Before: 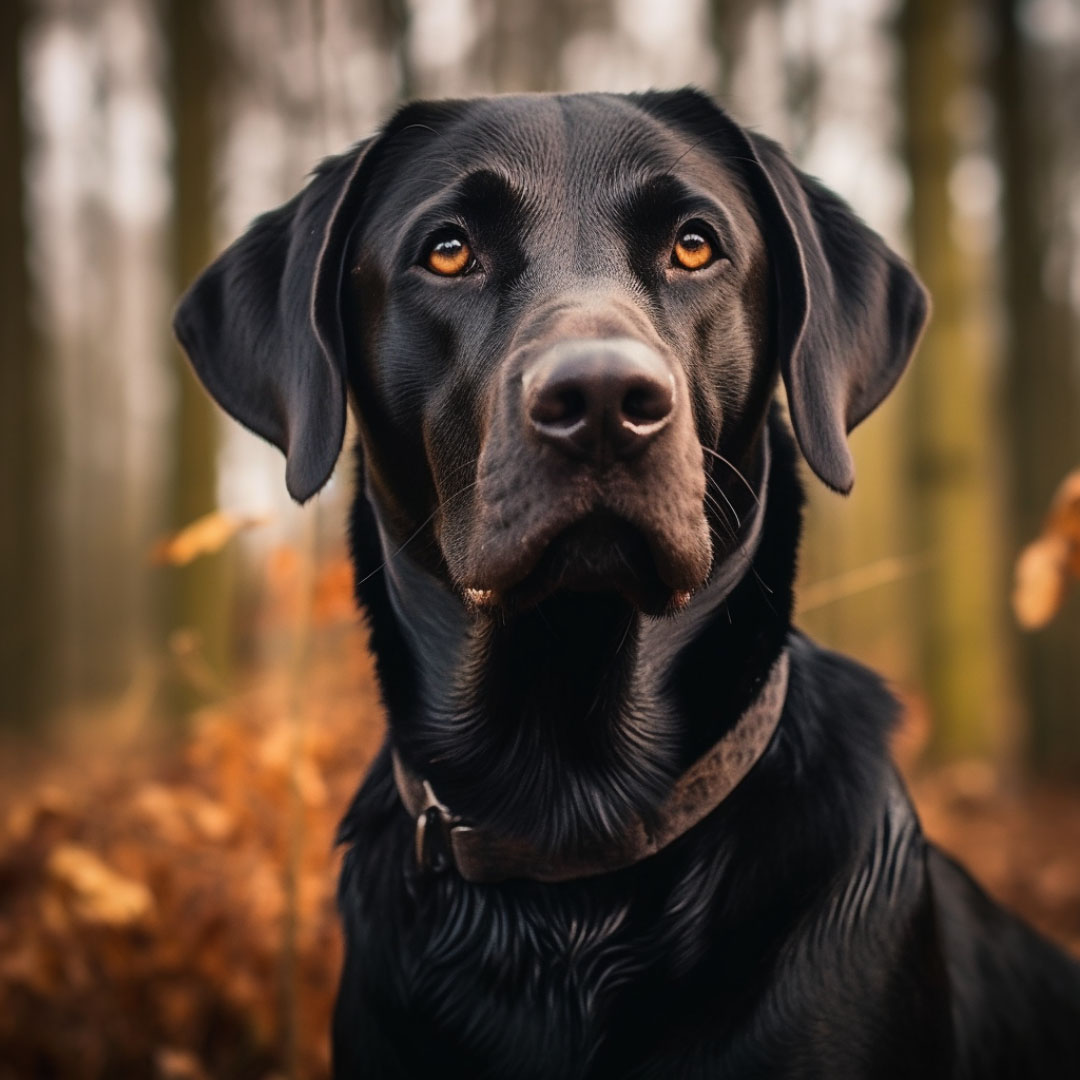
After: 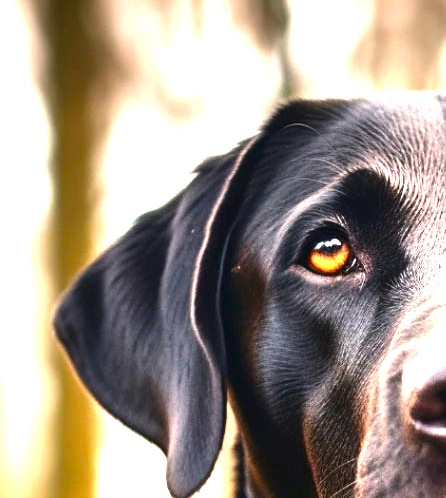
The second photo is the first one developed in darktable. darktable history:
exposure: black level correction 0, exposure 0.894 EV, compensate highlight preservation false
levels: levels [0, 0.352, 0.703]
crop and rotate: left 11.214%, top 0.118%, right 47.399%, bottom 53.757%
contrast brightness saturation: contrast 0.176, saturation 0.305
tone equalizer: on, module defaults
